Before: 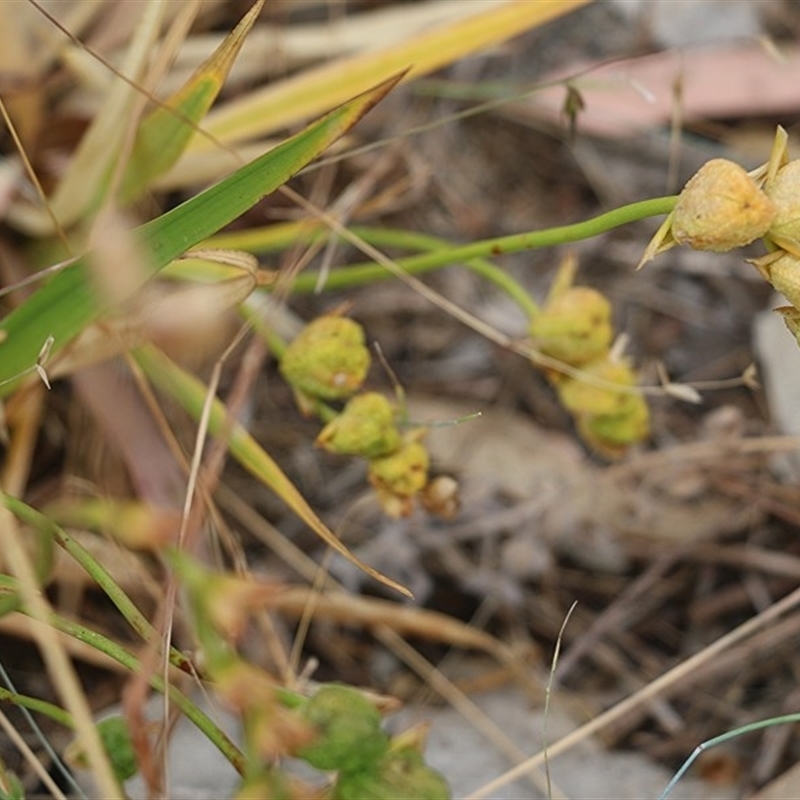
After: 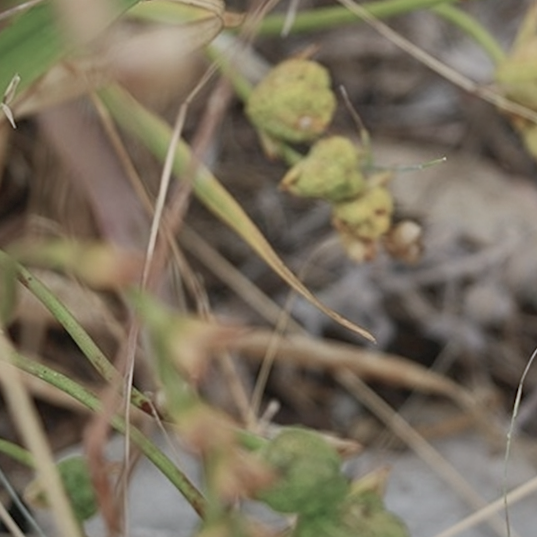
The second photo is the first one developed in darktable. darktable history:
white balance: red 0.974, blue 1.044
crop and rotate: angle -0.82°, left 3.85%, top 31.828%, right 27.992%
shadows and highlights: on, module defaults
color balance: input saturation 100.43%, contrast fulcrum 14.22%, output saturation 70.41%
